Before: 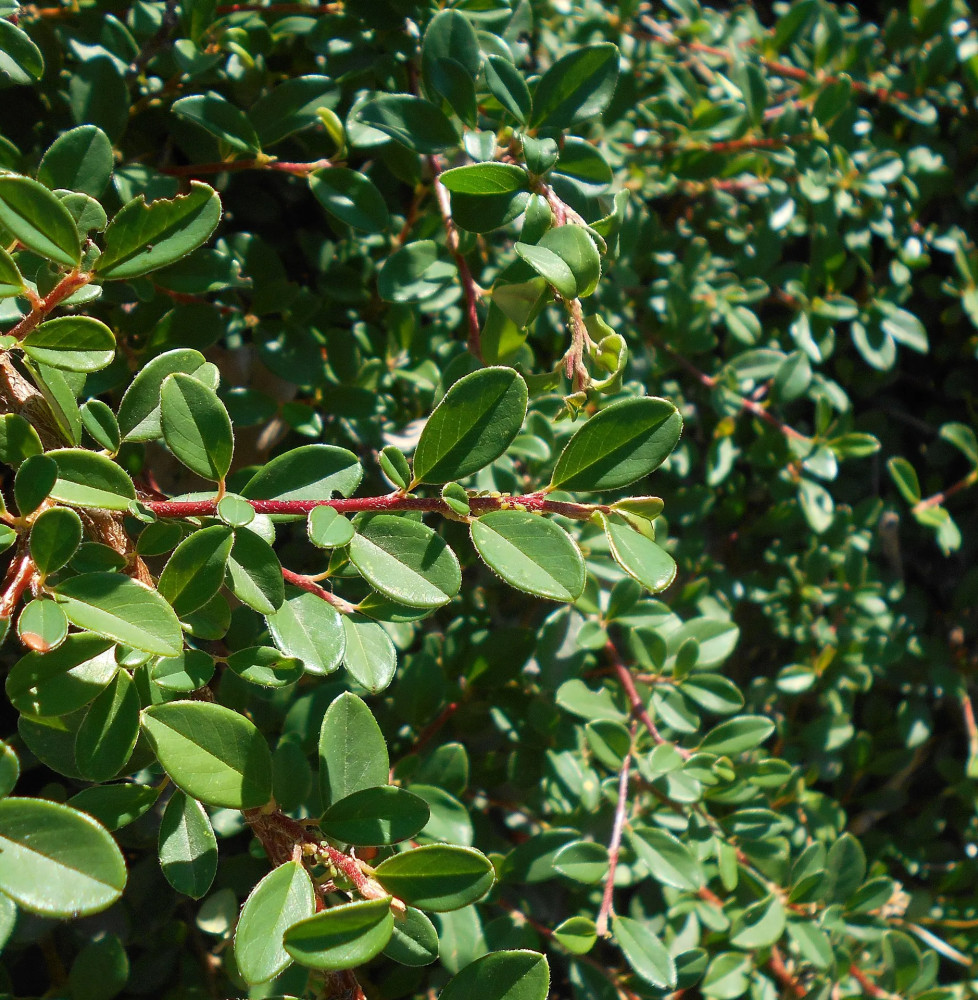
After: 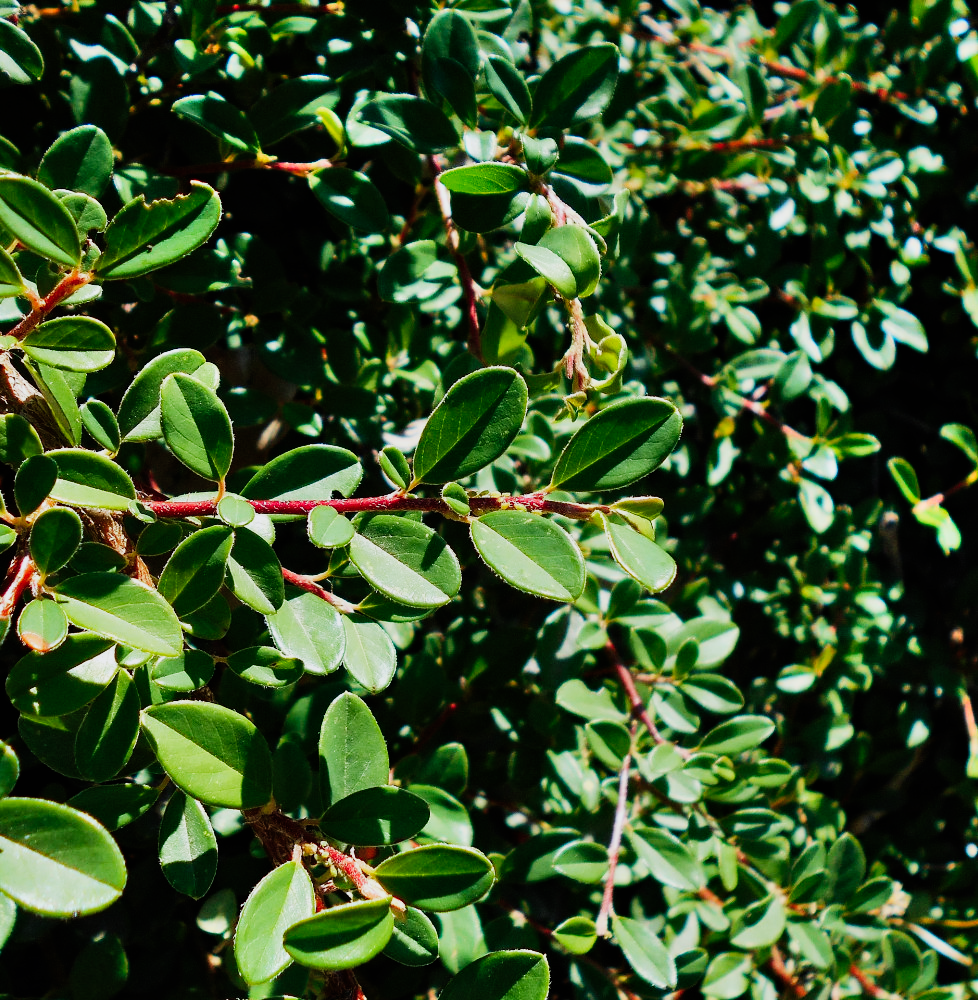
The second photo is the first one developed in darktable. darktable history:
sigmoid: contrast 1.81, skew -0.21, preserve hue 0%, red attenuation 0.1, red rotation 0.035, green attenuation 0.1, green rotation -0.017, blue attenuation 0.15, blue rotation -0.052, base primaries Rec2020
haze removal: compatibility mode true, adaptive false
white balance: red 0.974, blue 1.044
shadows and highlights: highlights color adjustment 0%, soften with gaussian
